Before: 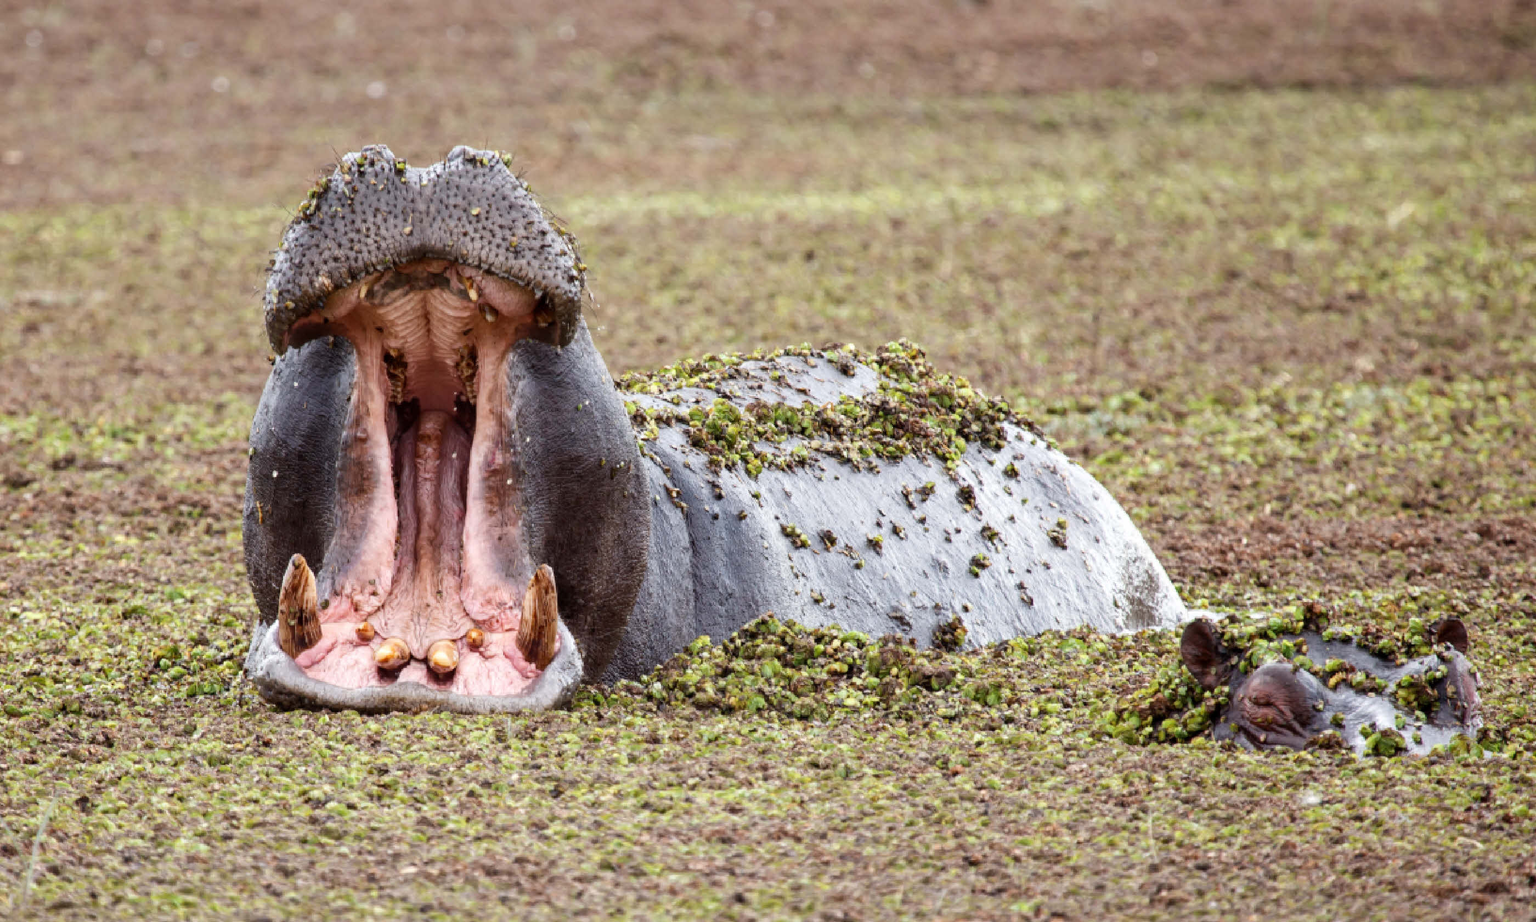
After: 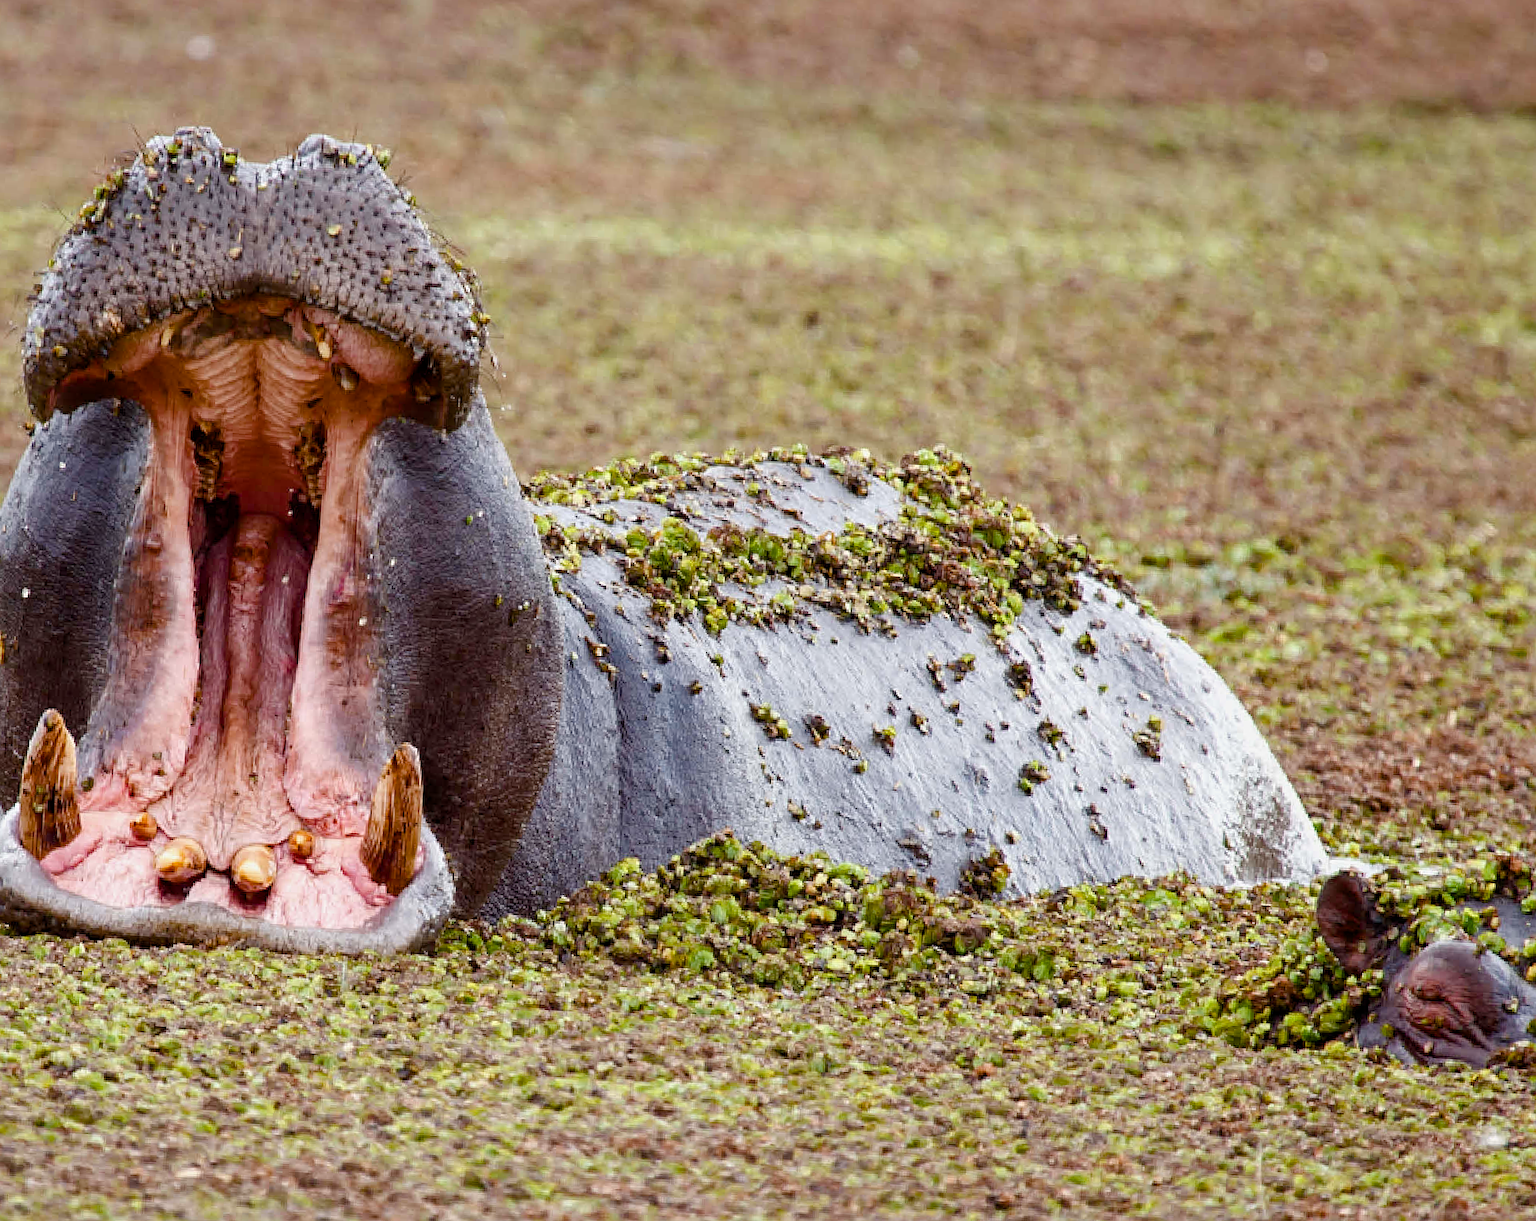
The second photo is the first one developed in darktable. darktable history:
crop and rotate: angle -3.01°, left 13.918%, top 0.037%, right 10.731%, bottom 0.03%
sharpen: on, module defaults
exposure: exposure -0.141 EV, compensate highlight preservation false
color balance rgb: perceptual saturation grading › global saturation 20%, perceptual saturation grading › highlights -25.399%, perceptual saturation grading › shadows 49.332%, global vibrance 20.731%
